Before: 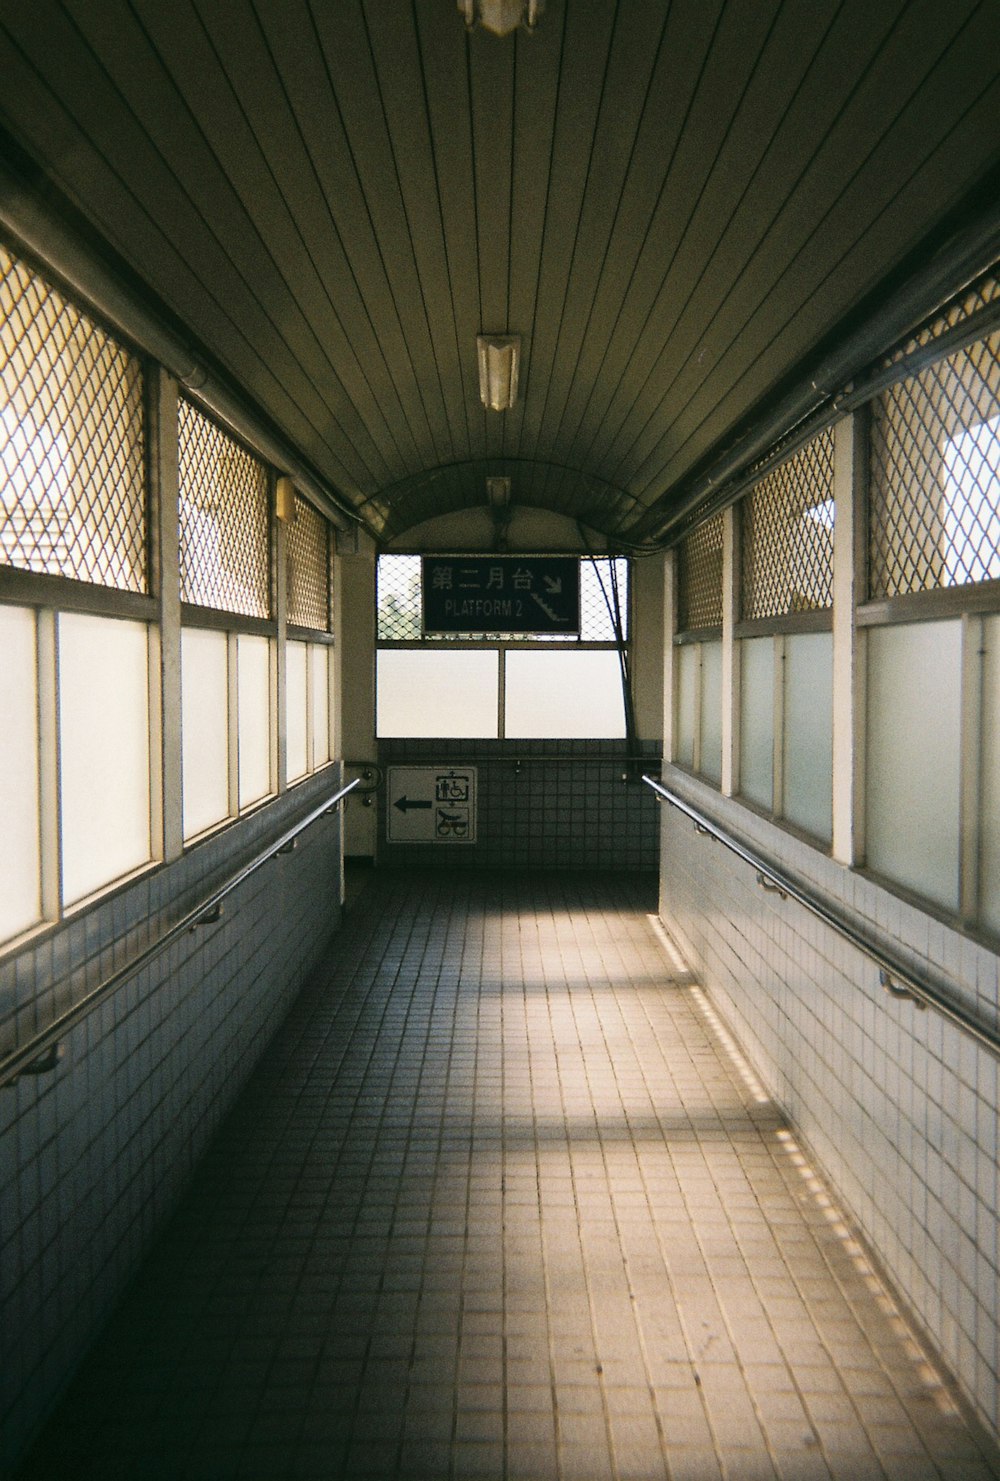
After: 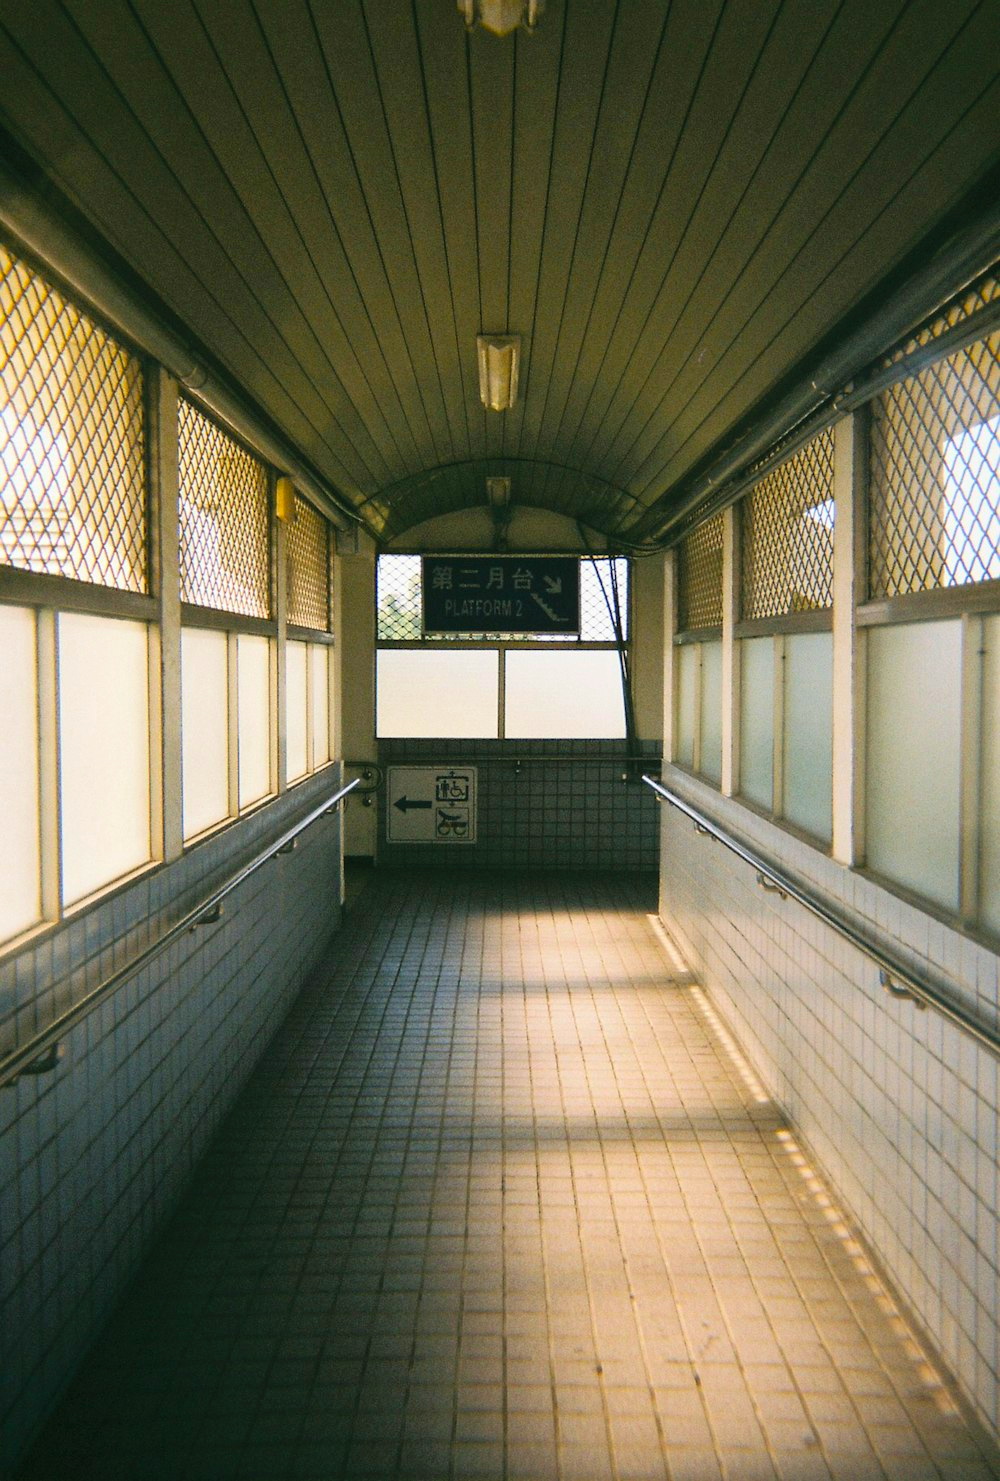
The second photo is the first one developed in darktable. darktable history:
color balance rgb: perceptual saturation grading › global saturation 20%, global vibrance 20%
contrast brightness saturation: brightness 0.09, saturation 0.19
white balance: emerald 1
